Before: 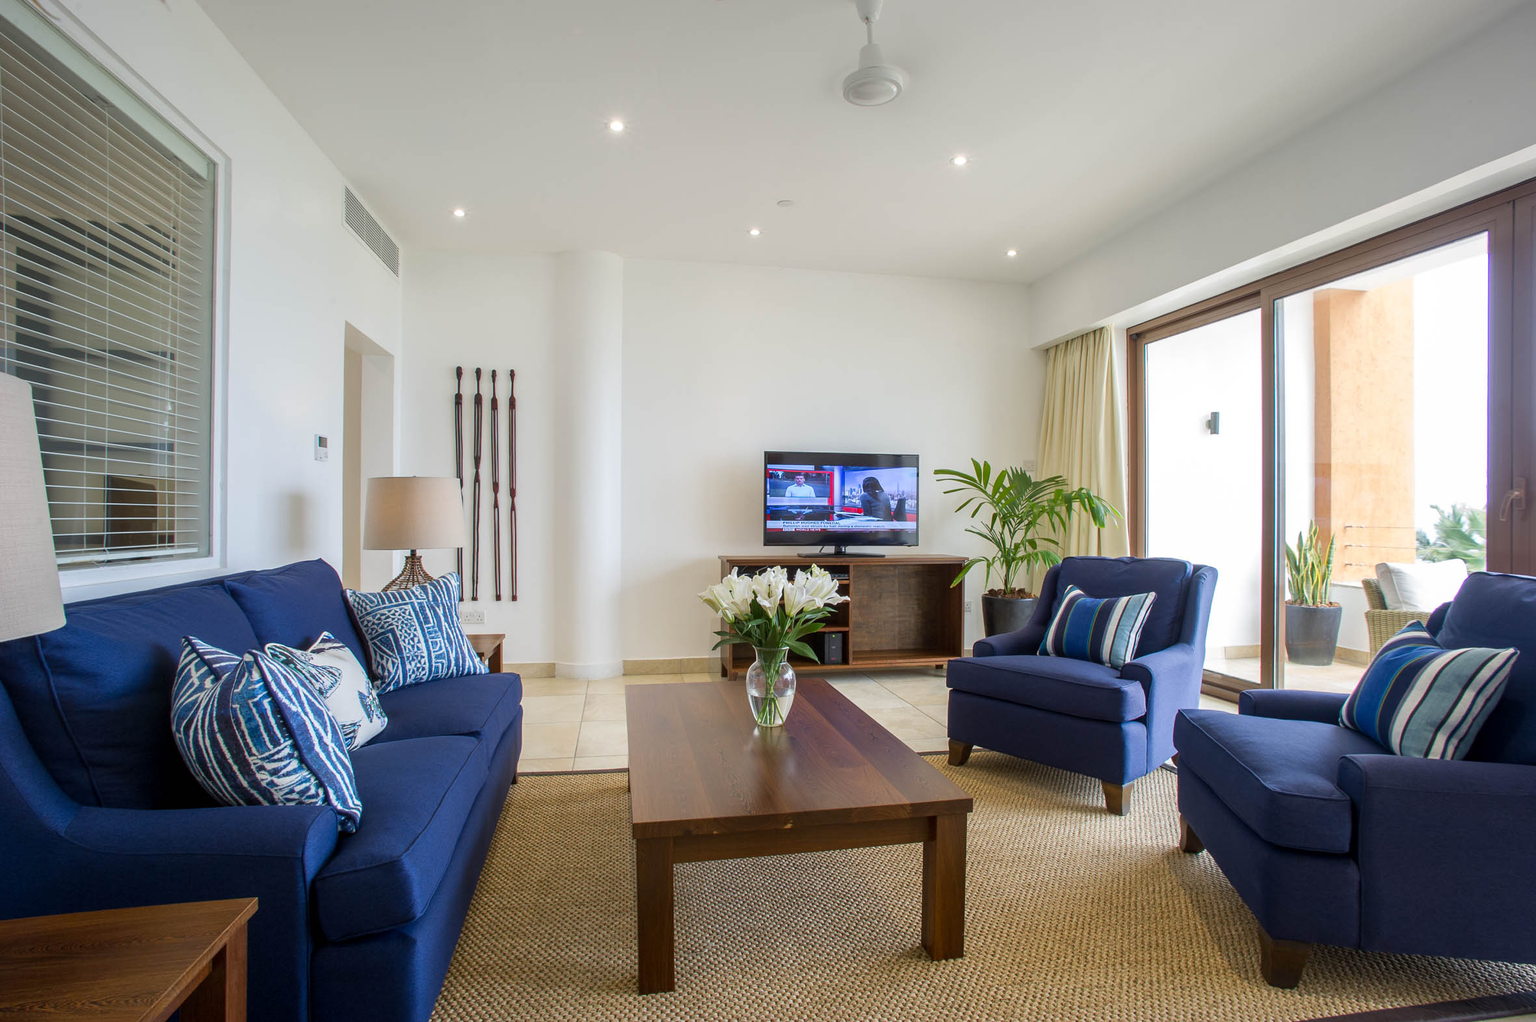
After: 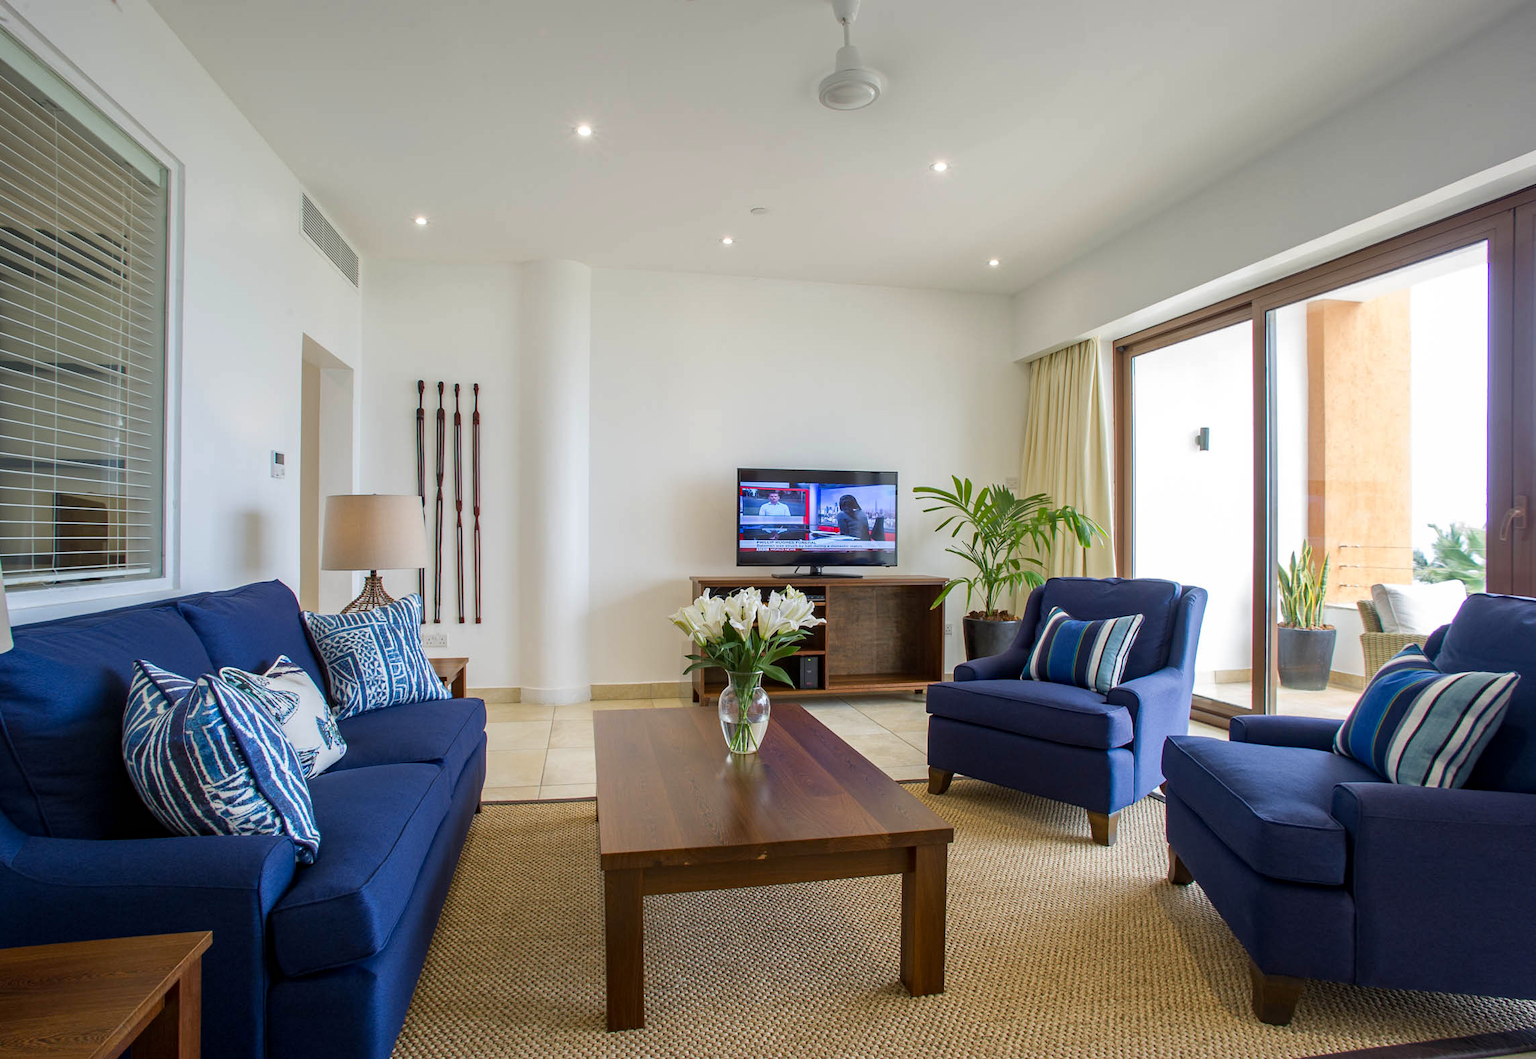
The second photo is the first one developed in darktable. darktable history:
crop and rotate: left 3.53%
haze removal: adaptive false
